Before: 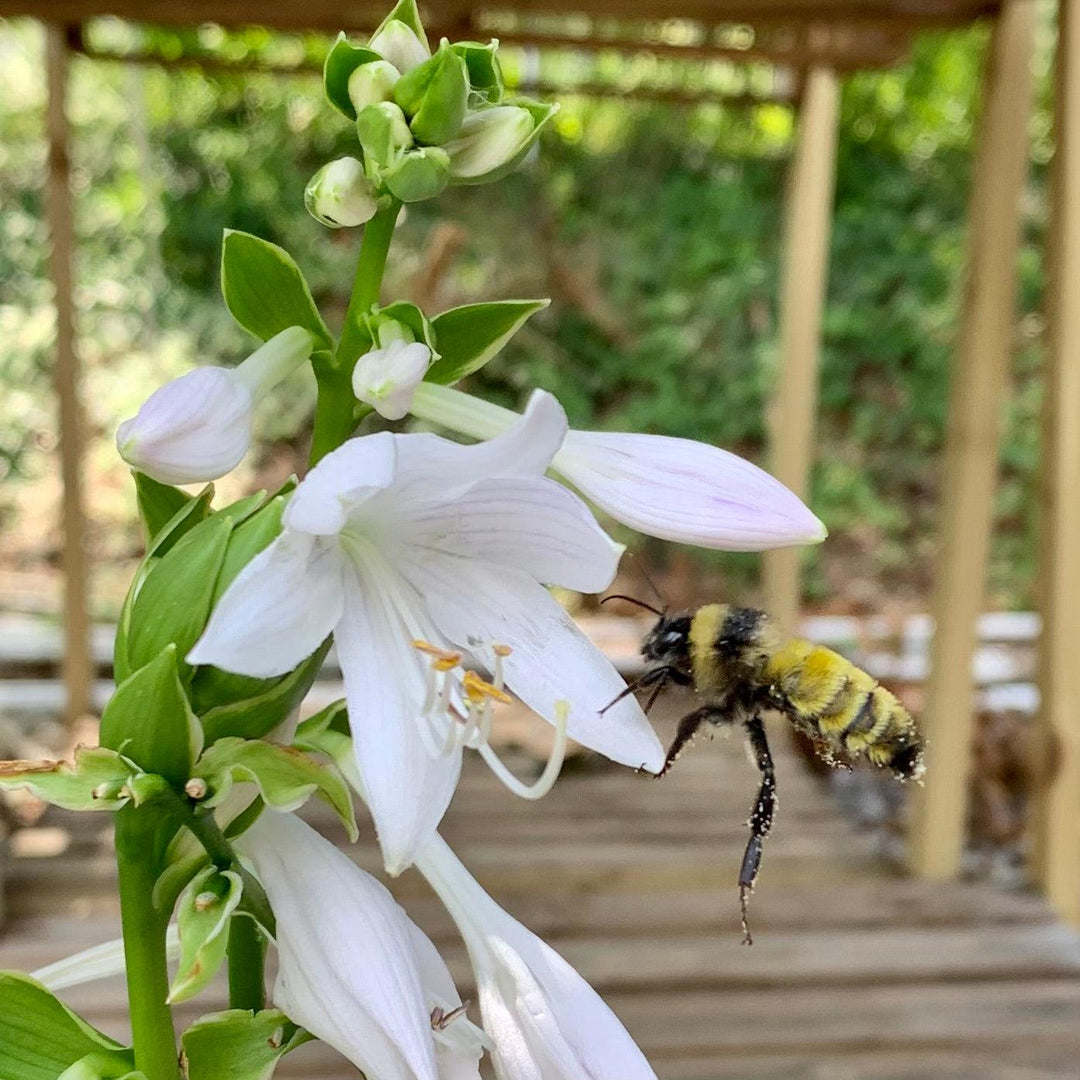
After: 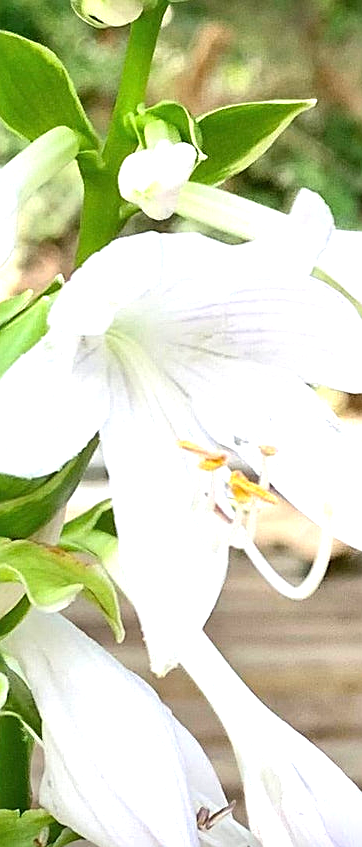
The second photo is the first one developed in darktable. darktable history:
sharpen: on, module defaults
crop and rotate: left 21.77%, top 18.528%, right 44.676%, bottom 2.997%
vignetting: fall-off start 97.23%, saturation -0.024, center (-0.033, -0.042), width/height ratio 1.179, unbound false
exposure: black level correction 0, exposure 1.1 EV, compensate highlight preservation false
